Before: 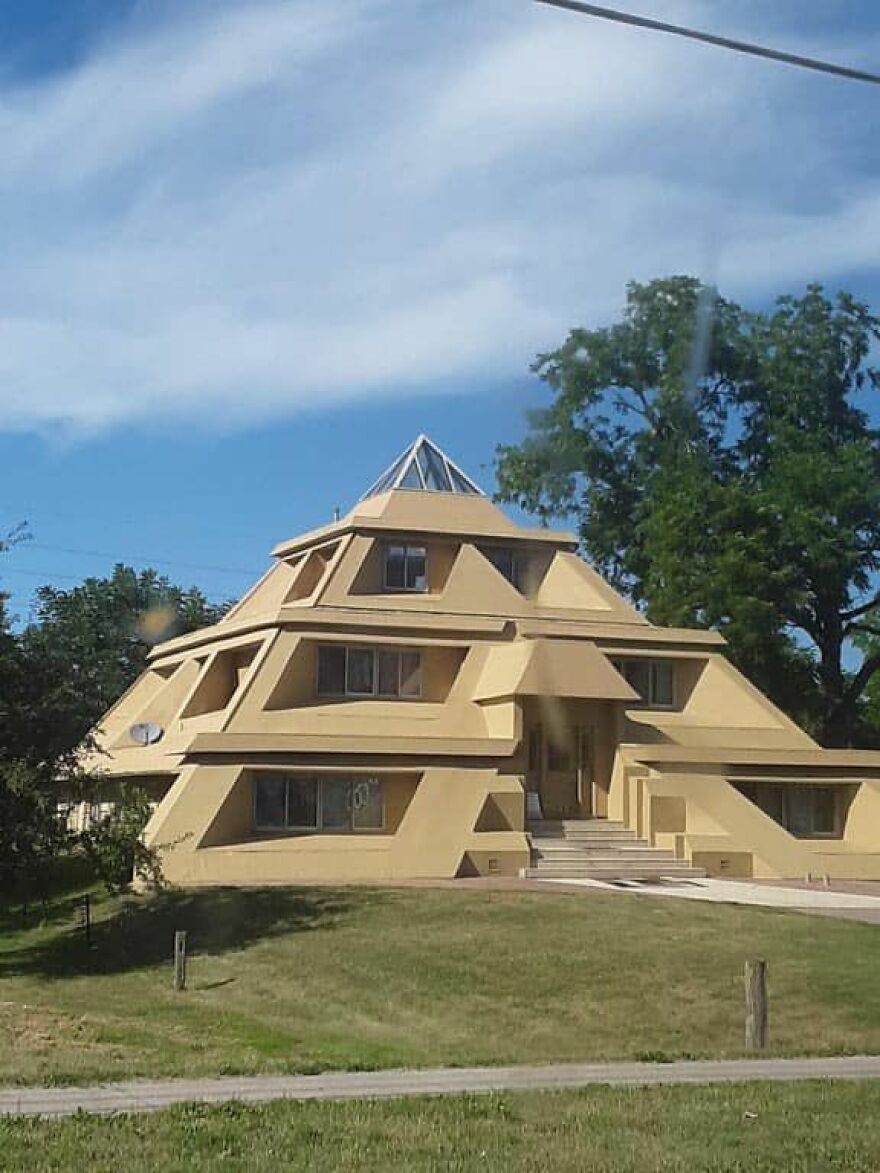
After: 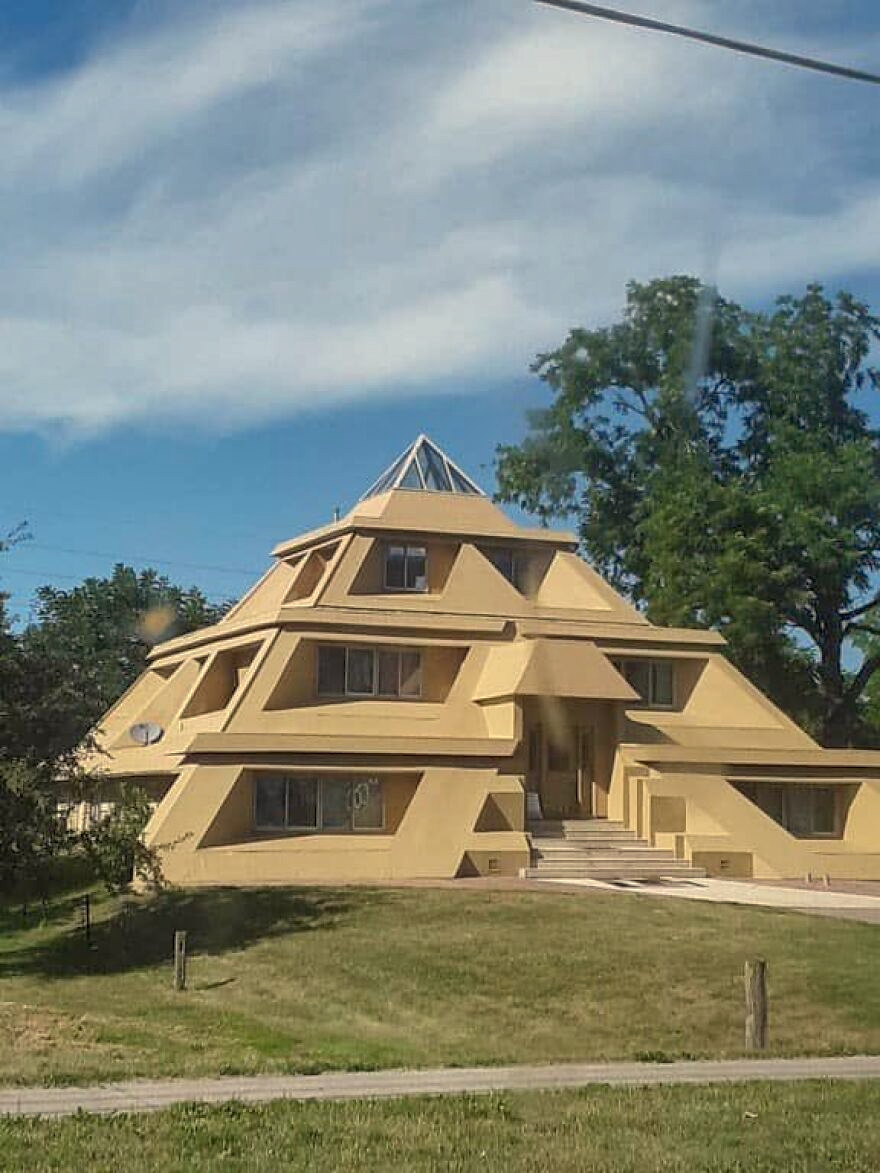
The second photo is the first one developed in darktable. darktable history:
shadows and highlights: on, module defaults
local contrast: on, module defaults
white balance: red 1.045, blue 0.932
